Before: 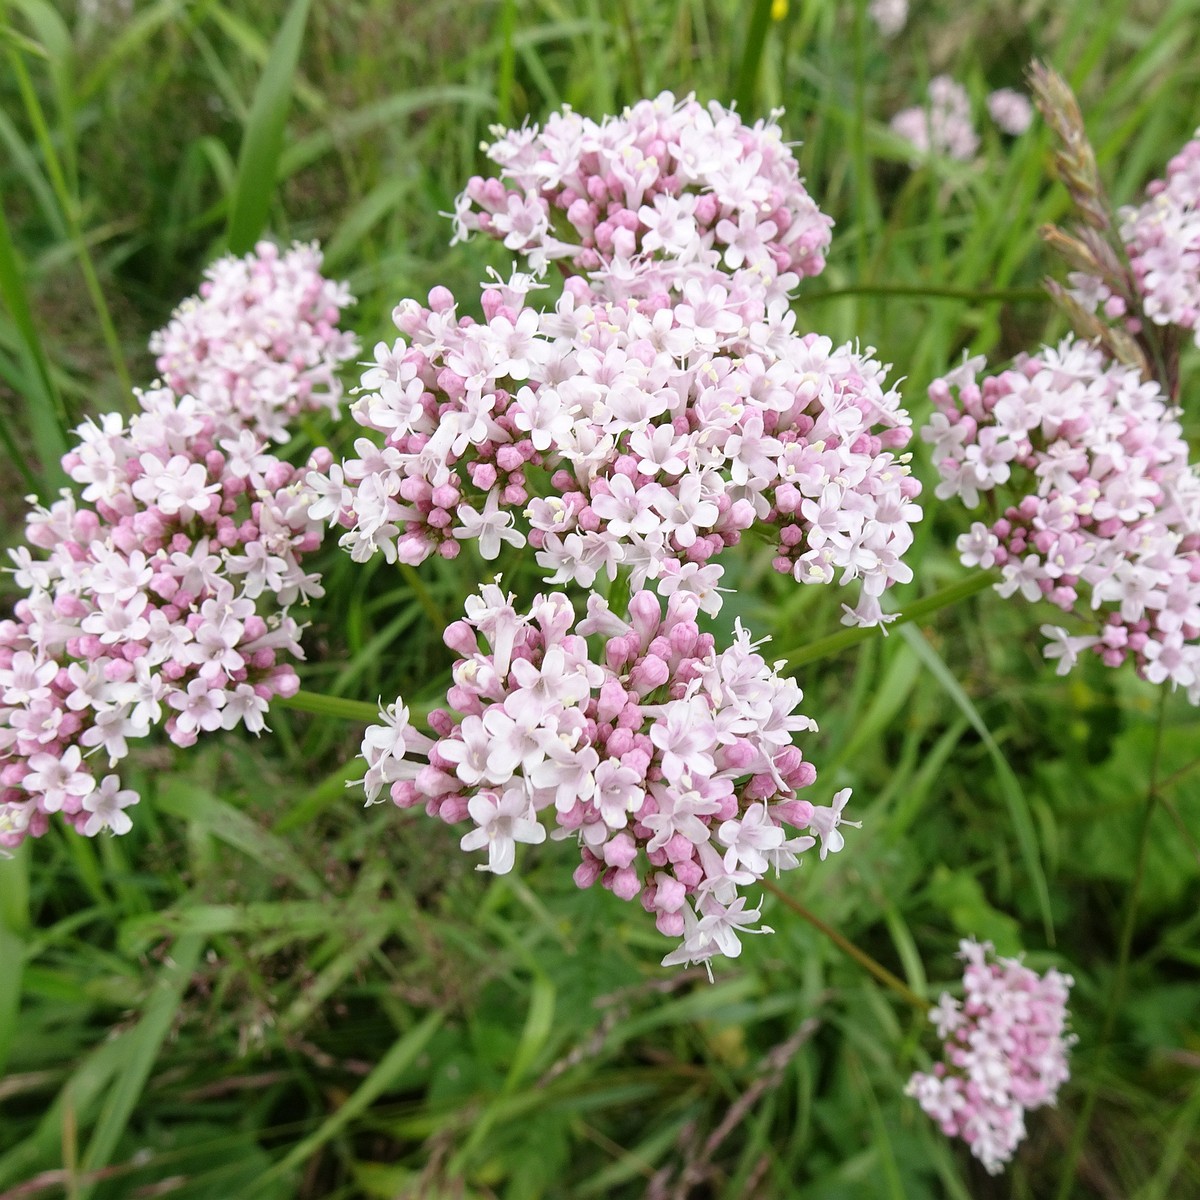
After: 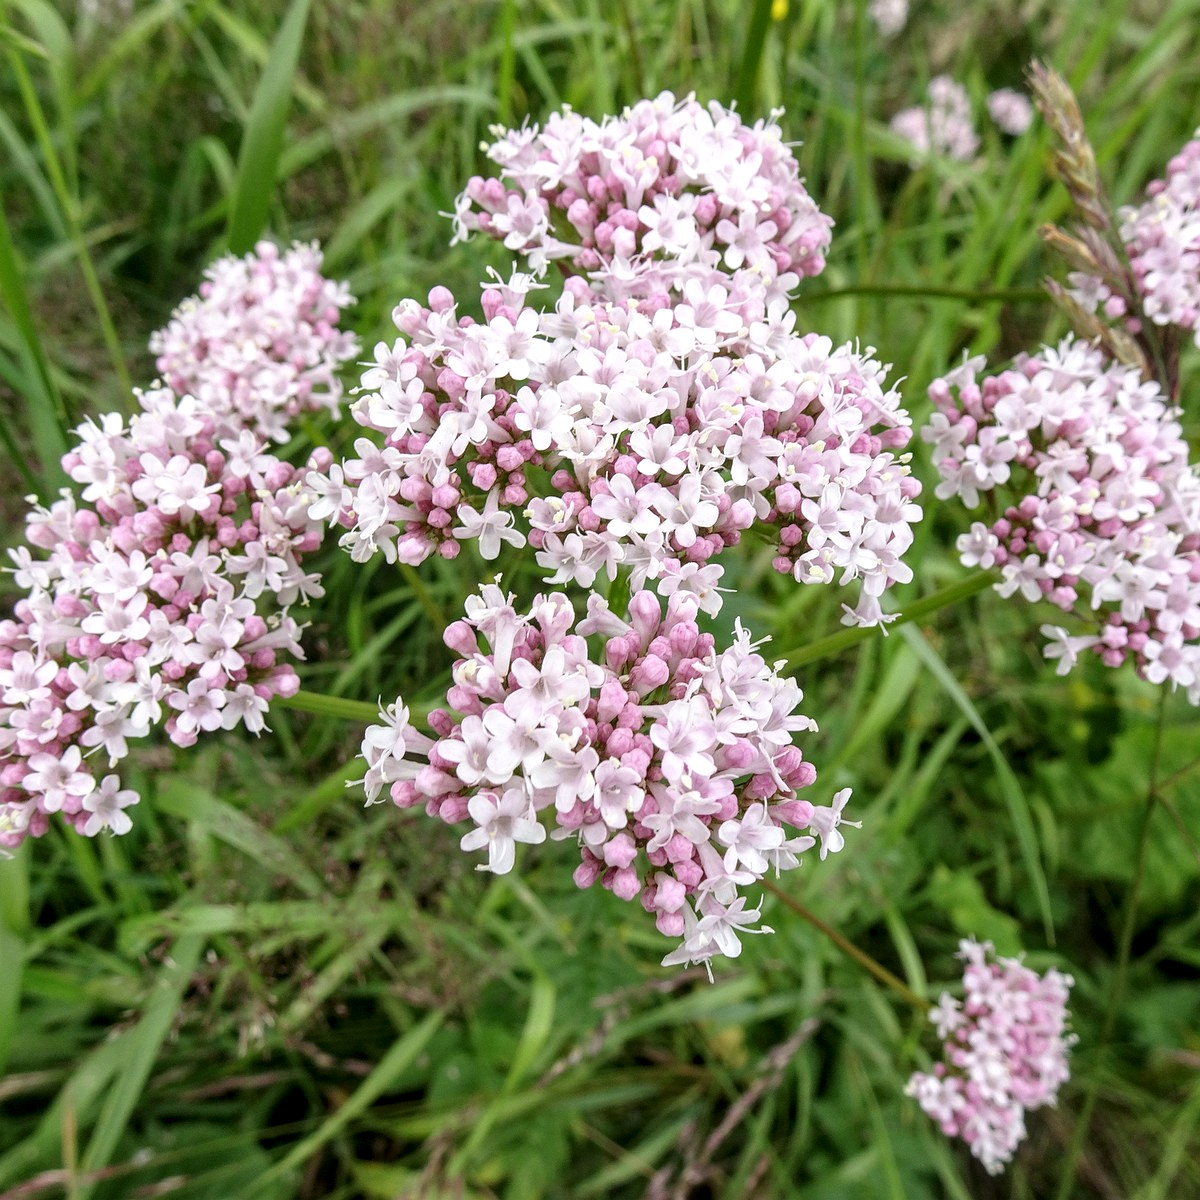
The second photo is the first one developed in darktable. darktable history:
local contrast: detail 130%
shadows and highlights: shadows 37.27, highlights -28.18, soften with gaussian
white balance: emerald 1
